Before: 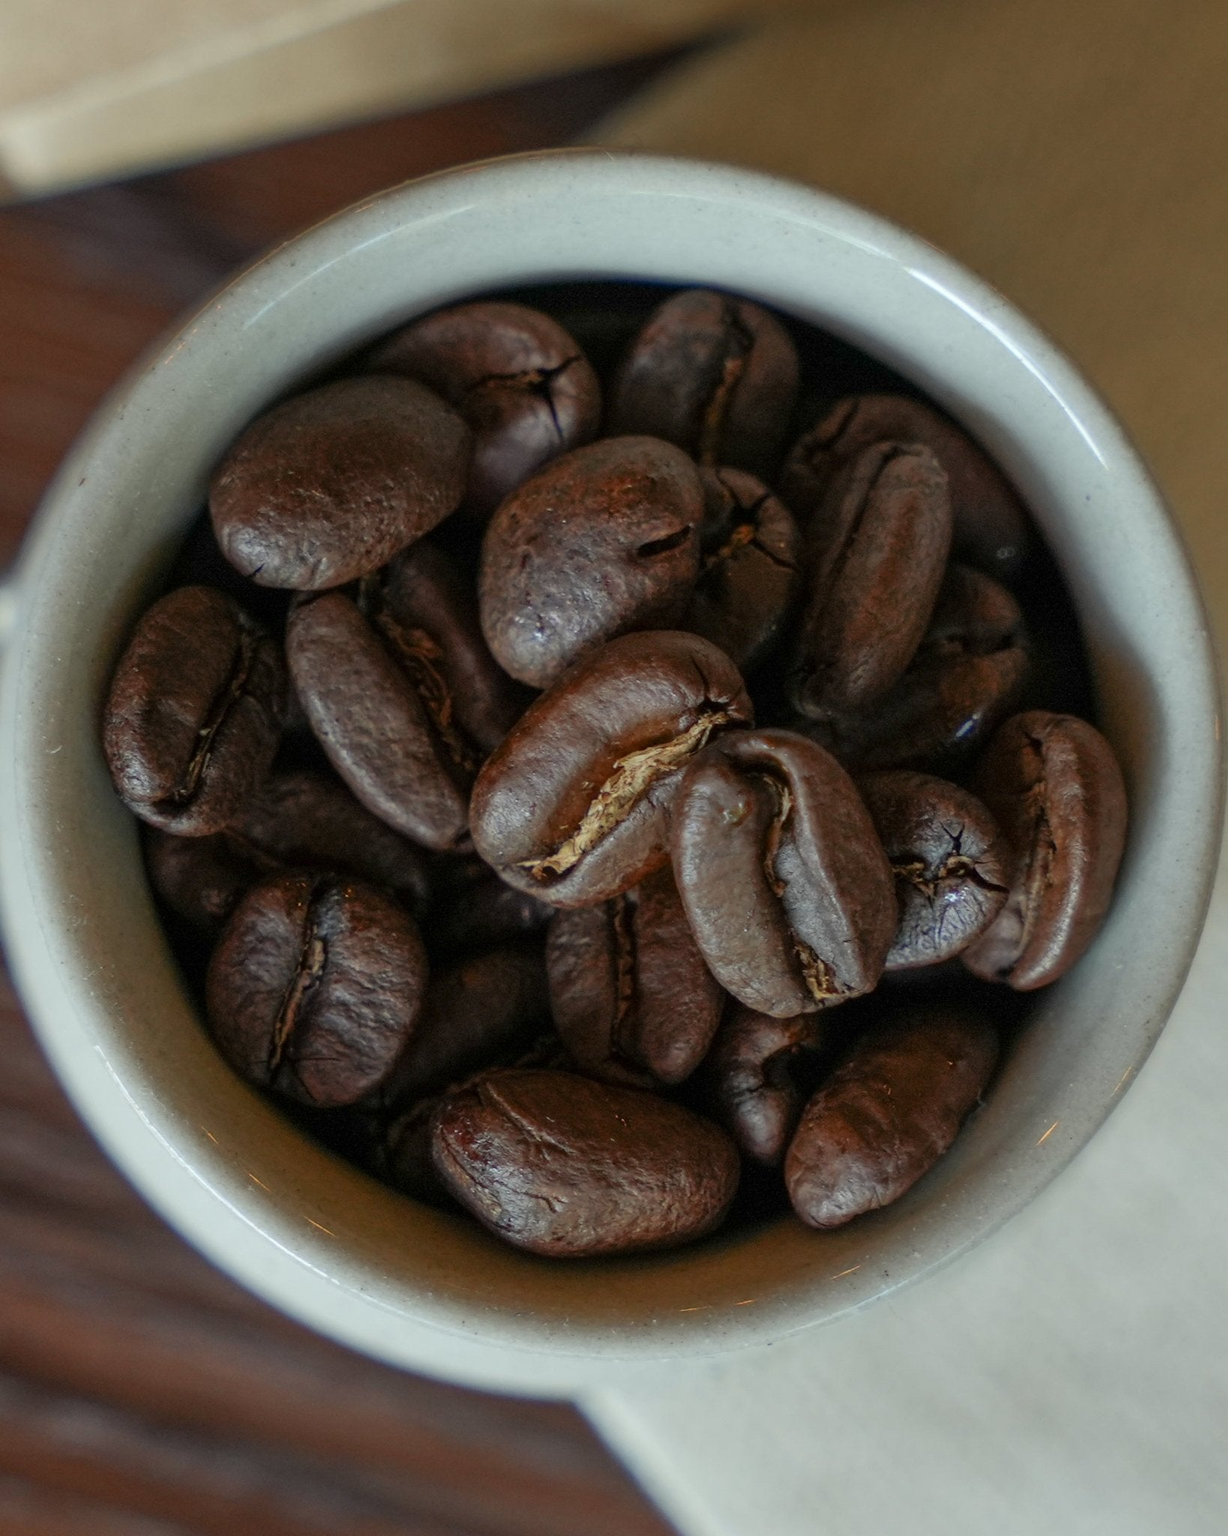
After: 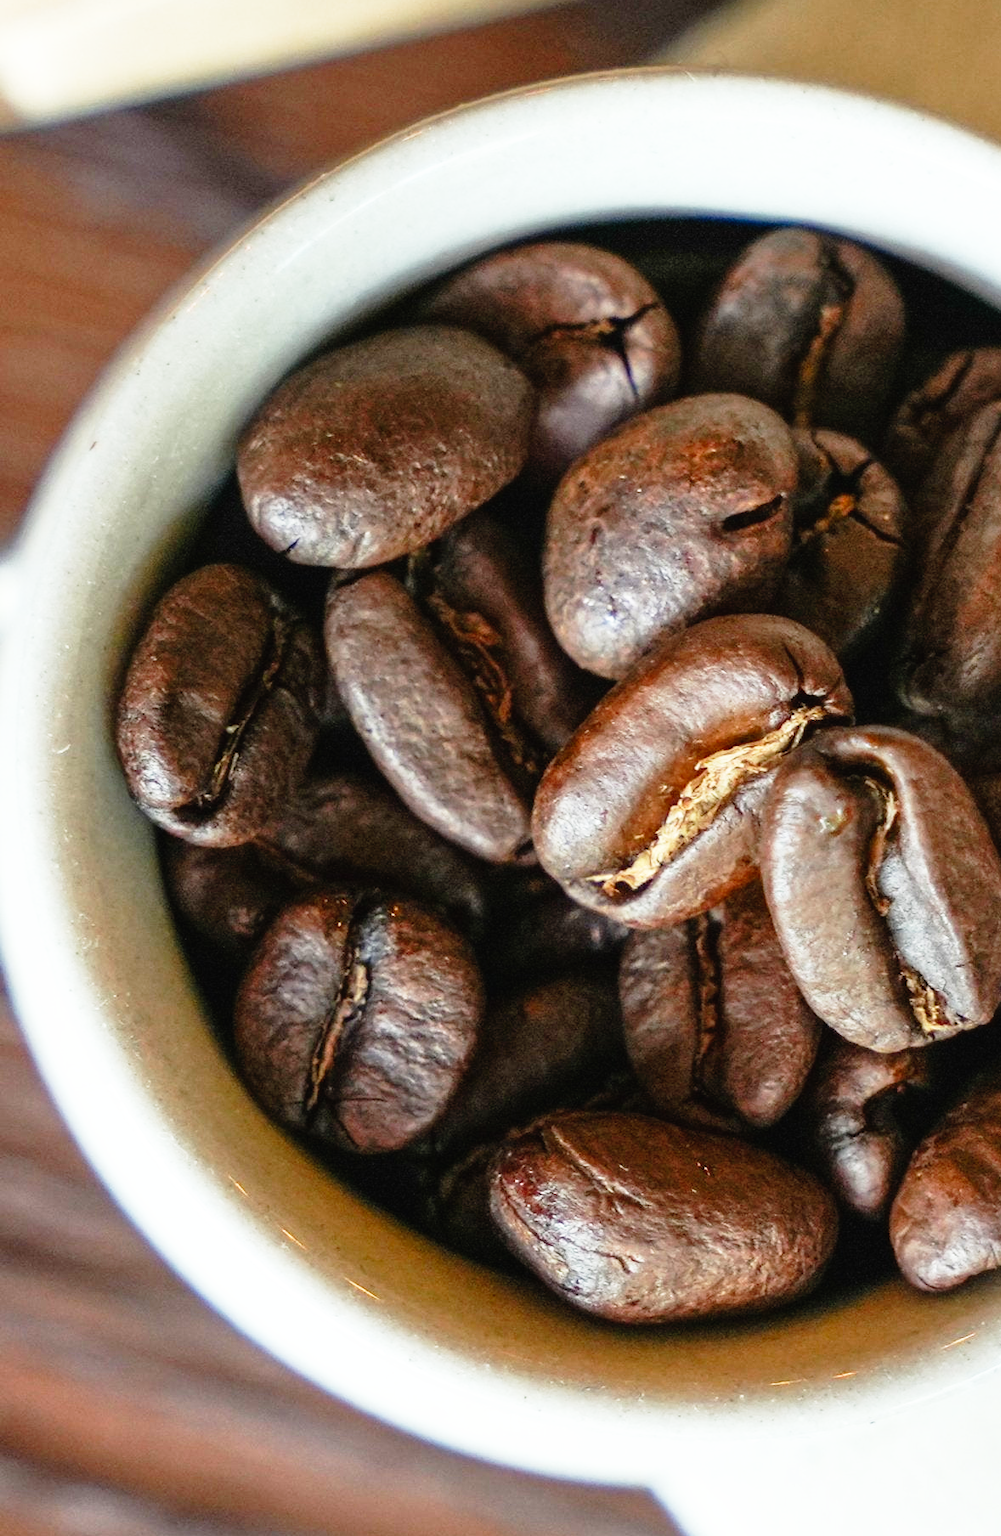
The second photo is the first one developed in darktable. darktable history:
base curve: curves: ch0 [(0, 0) (0.012, 0.01) (0.073, 0.168) (0.31, 0.711) (0.645, 0.957) (1, 1)], preserve colors none
crop: top 5.803%, right 27.864%, bottom 5.804%
exposure: black level correction -0.002, exposure 0.54 EV, compensate highlight preservation false
